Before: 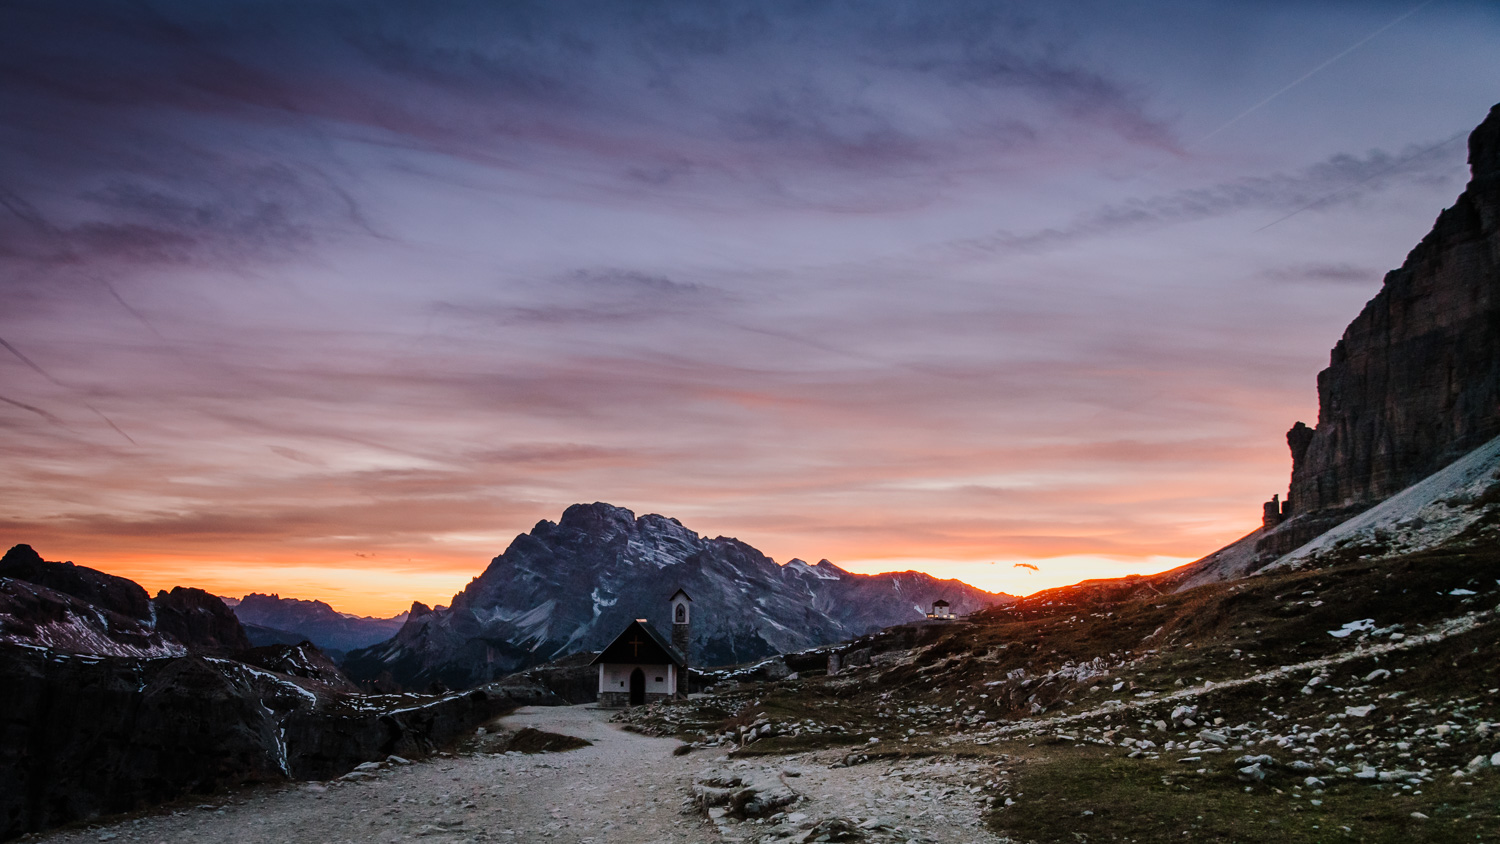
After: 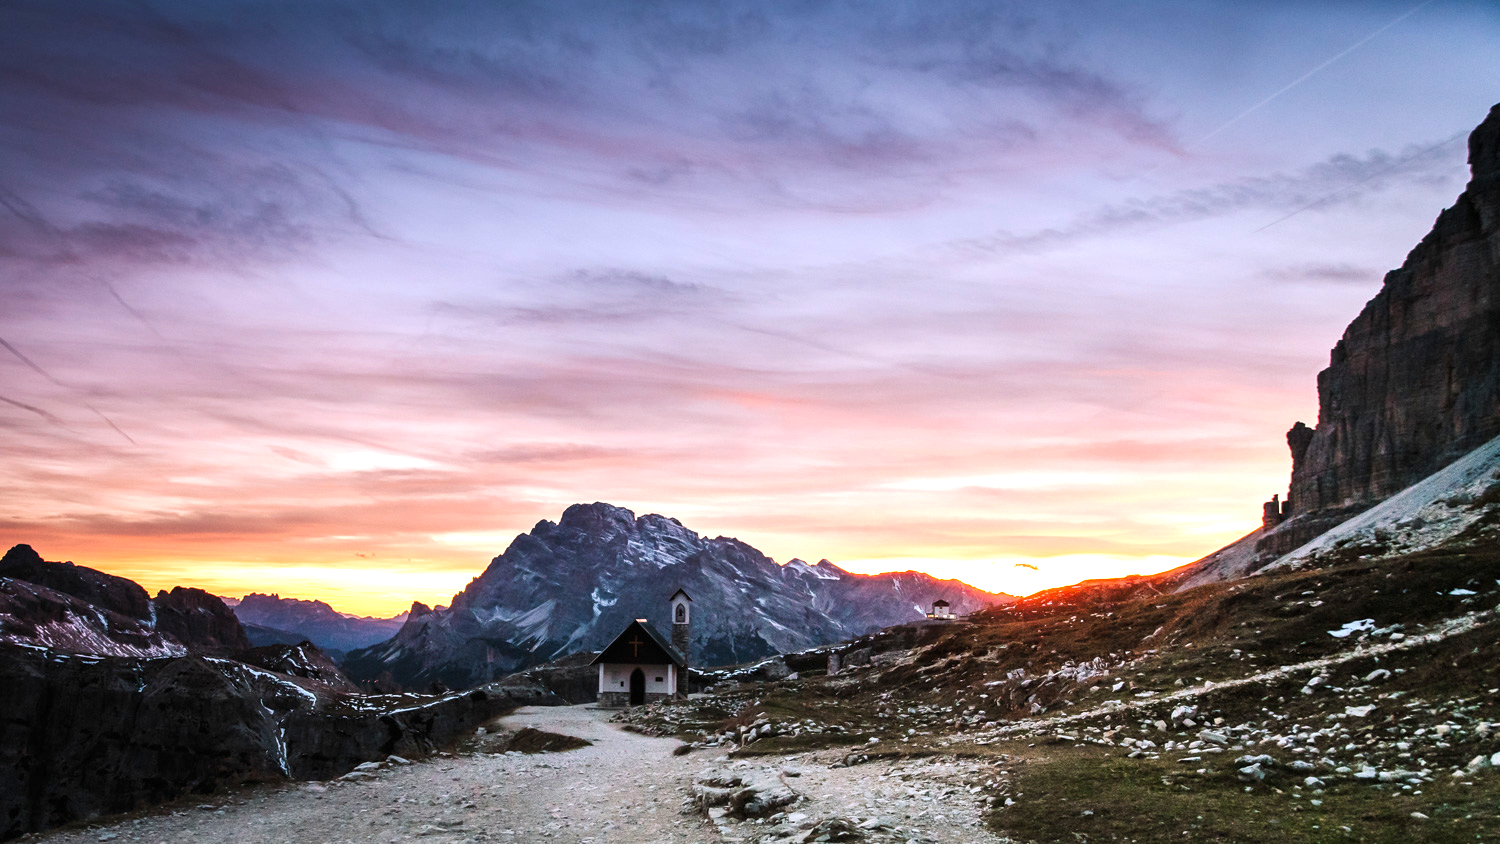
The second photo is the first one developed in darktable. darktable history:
exposure: exposure 1.091 EV, compensate highlight preservation false
